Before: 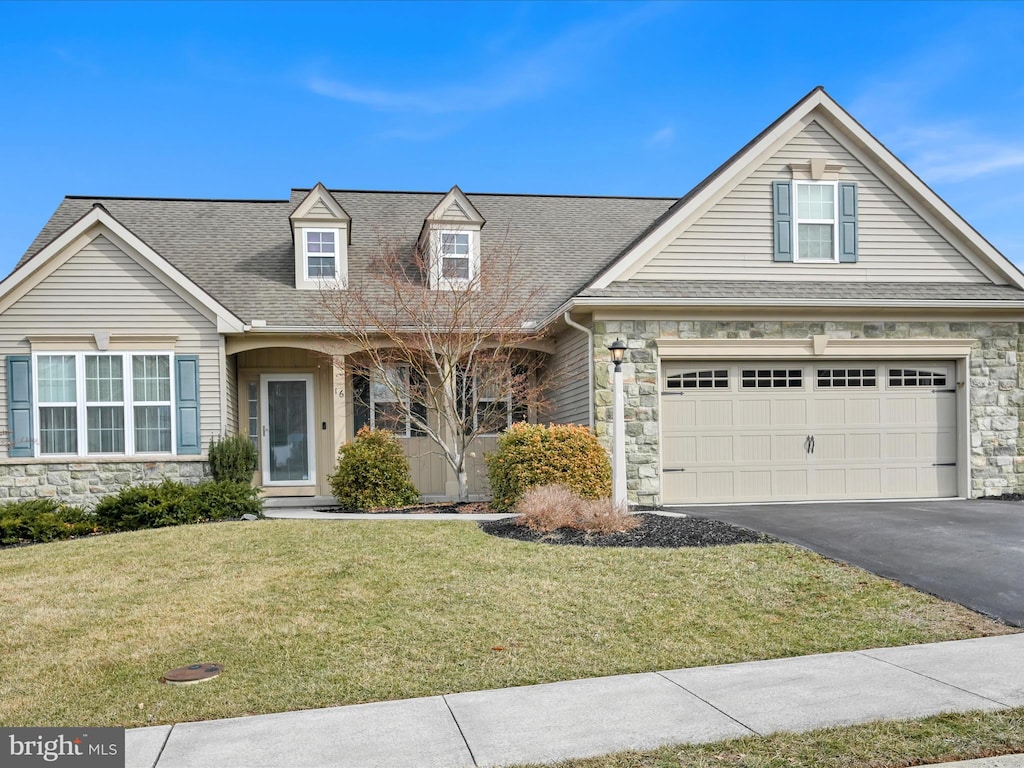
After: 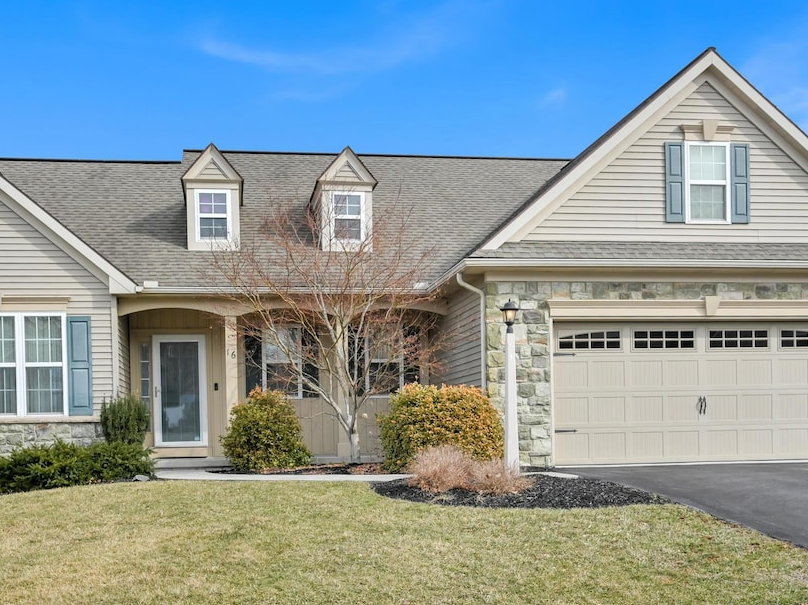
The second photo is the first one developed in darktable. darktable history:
crop and rotate: left 10.618%, top 5.154%, right 10.395%, bottom 16.017%
